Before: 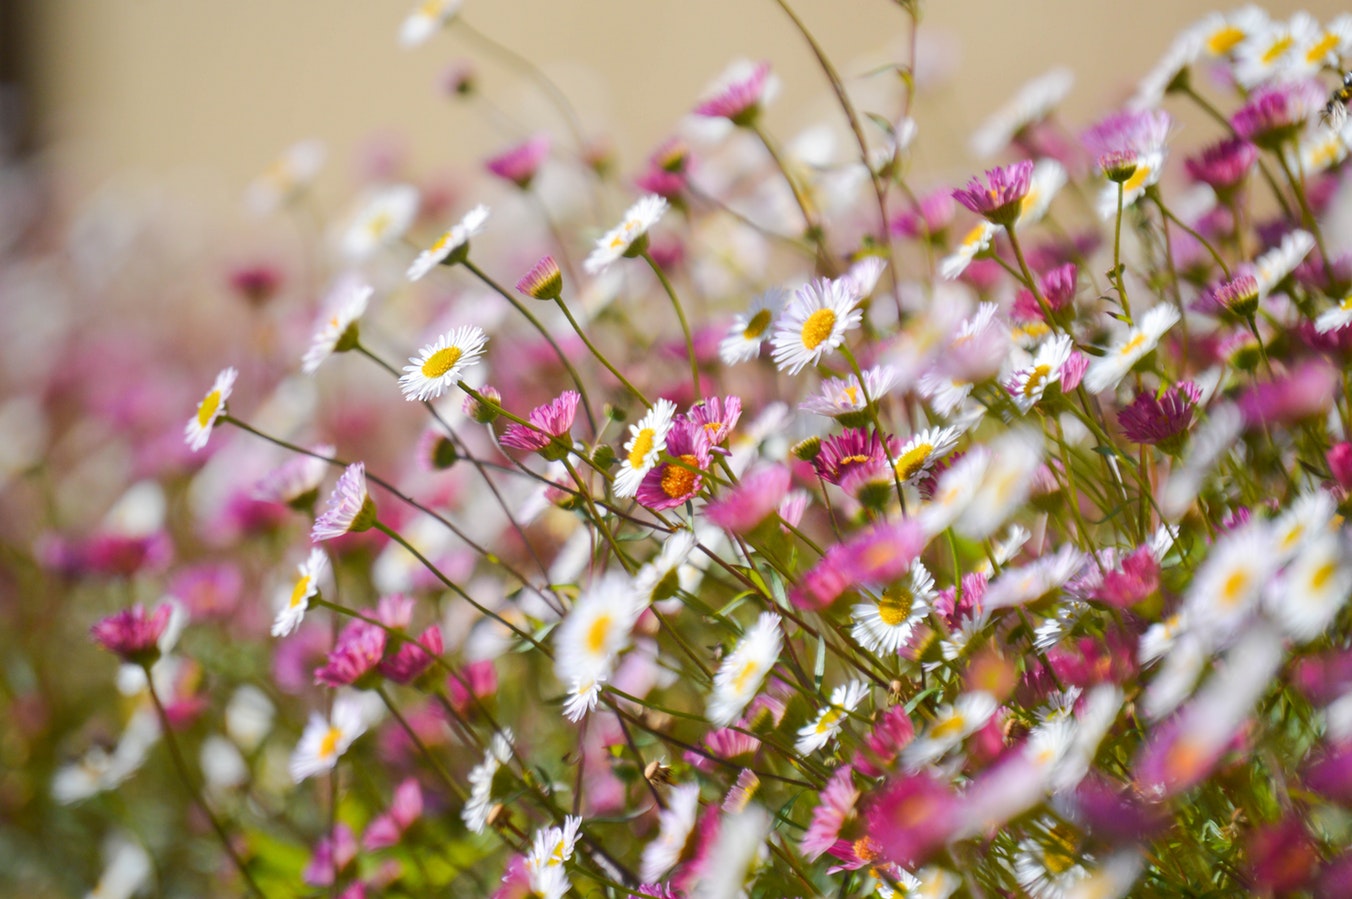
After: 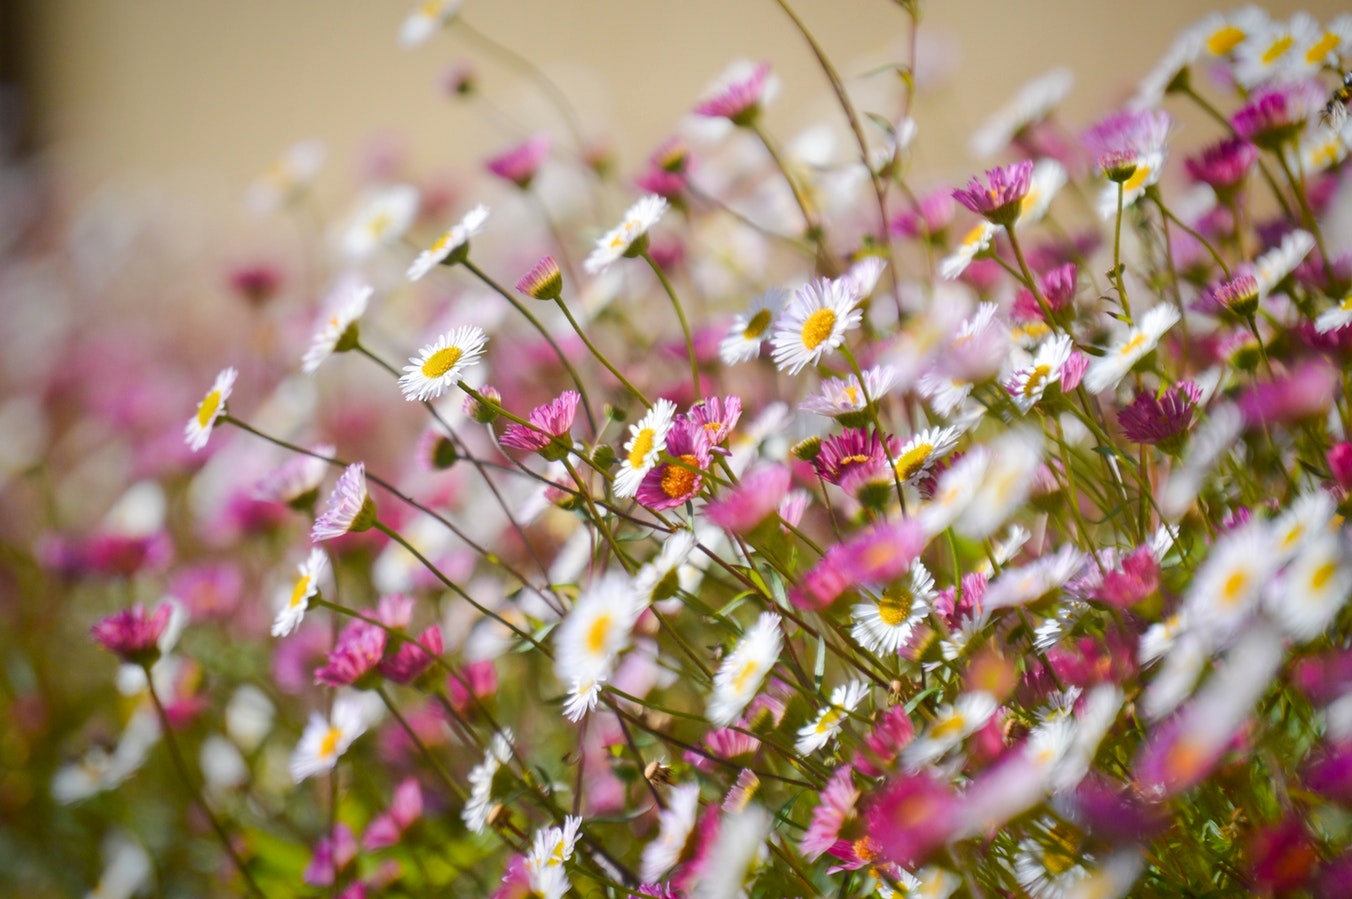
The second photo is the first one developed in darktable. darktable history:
vignetting: fall-off radius 69.03%, saturation 0.366, automatic ratio true
